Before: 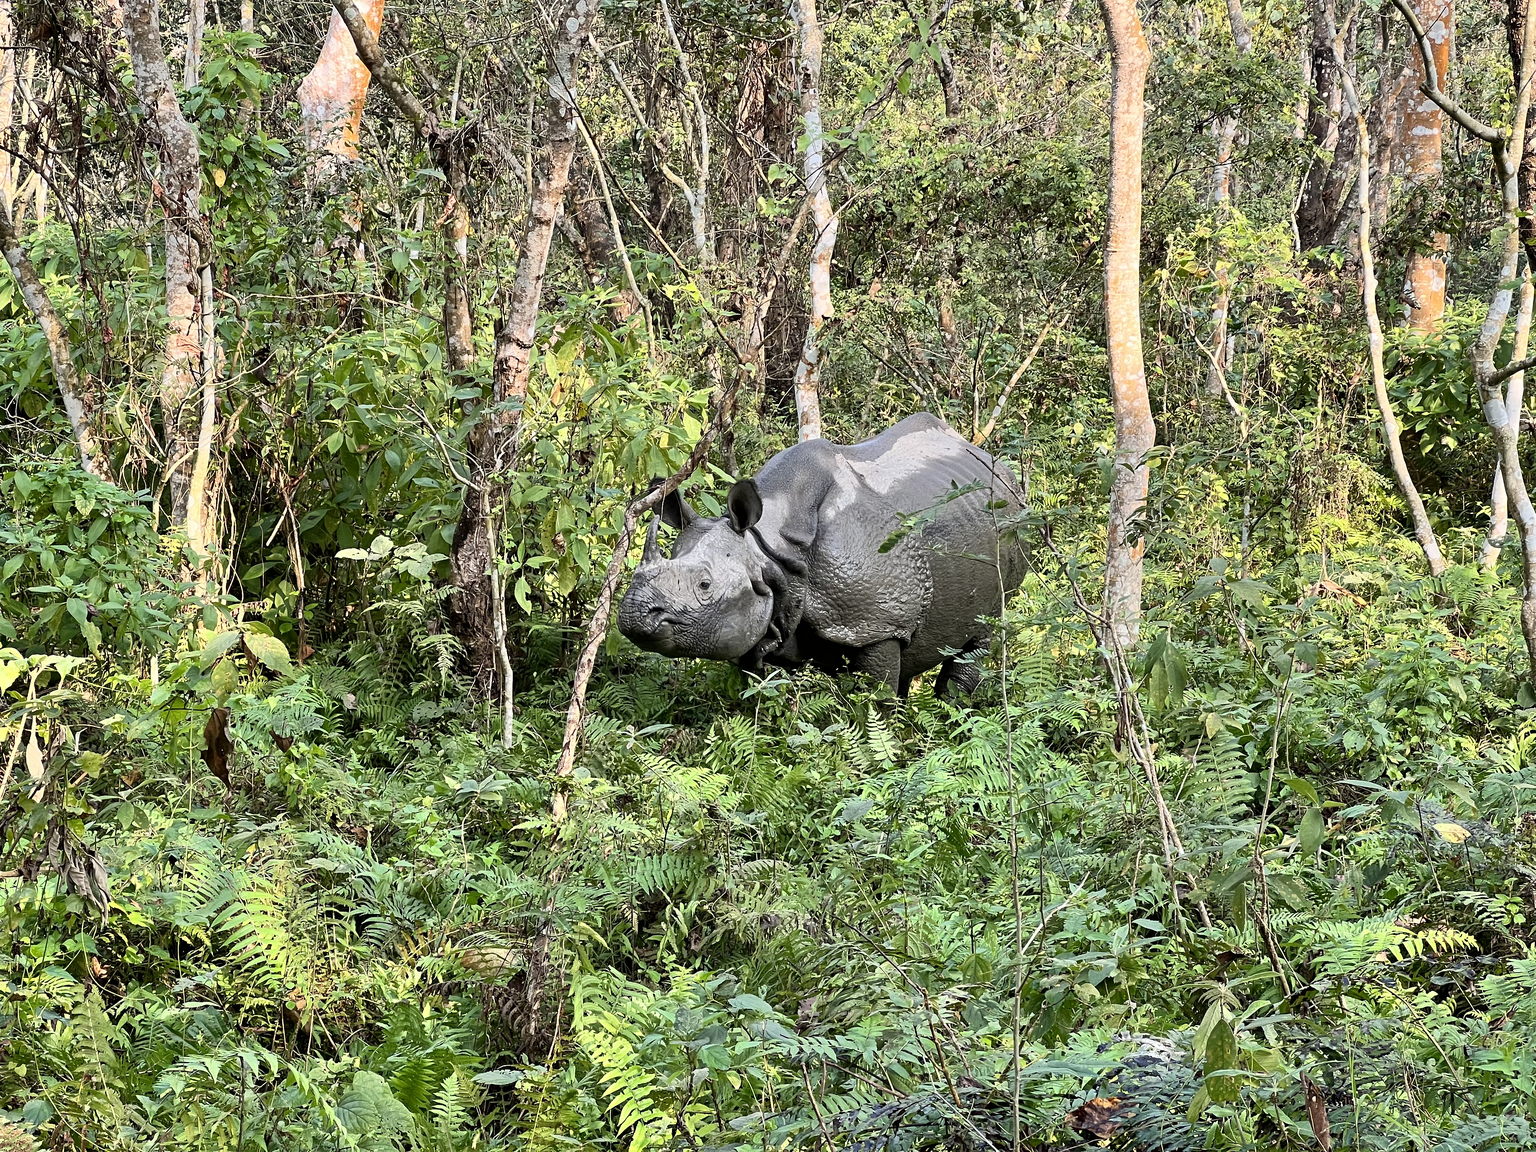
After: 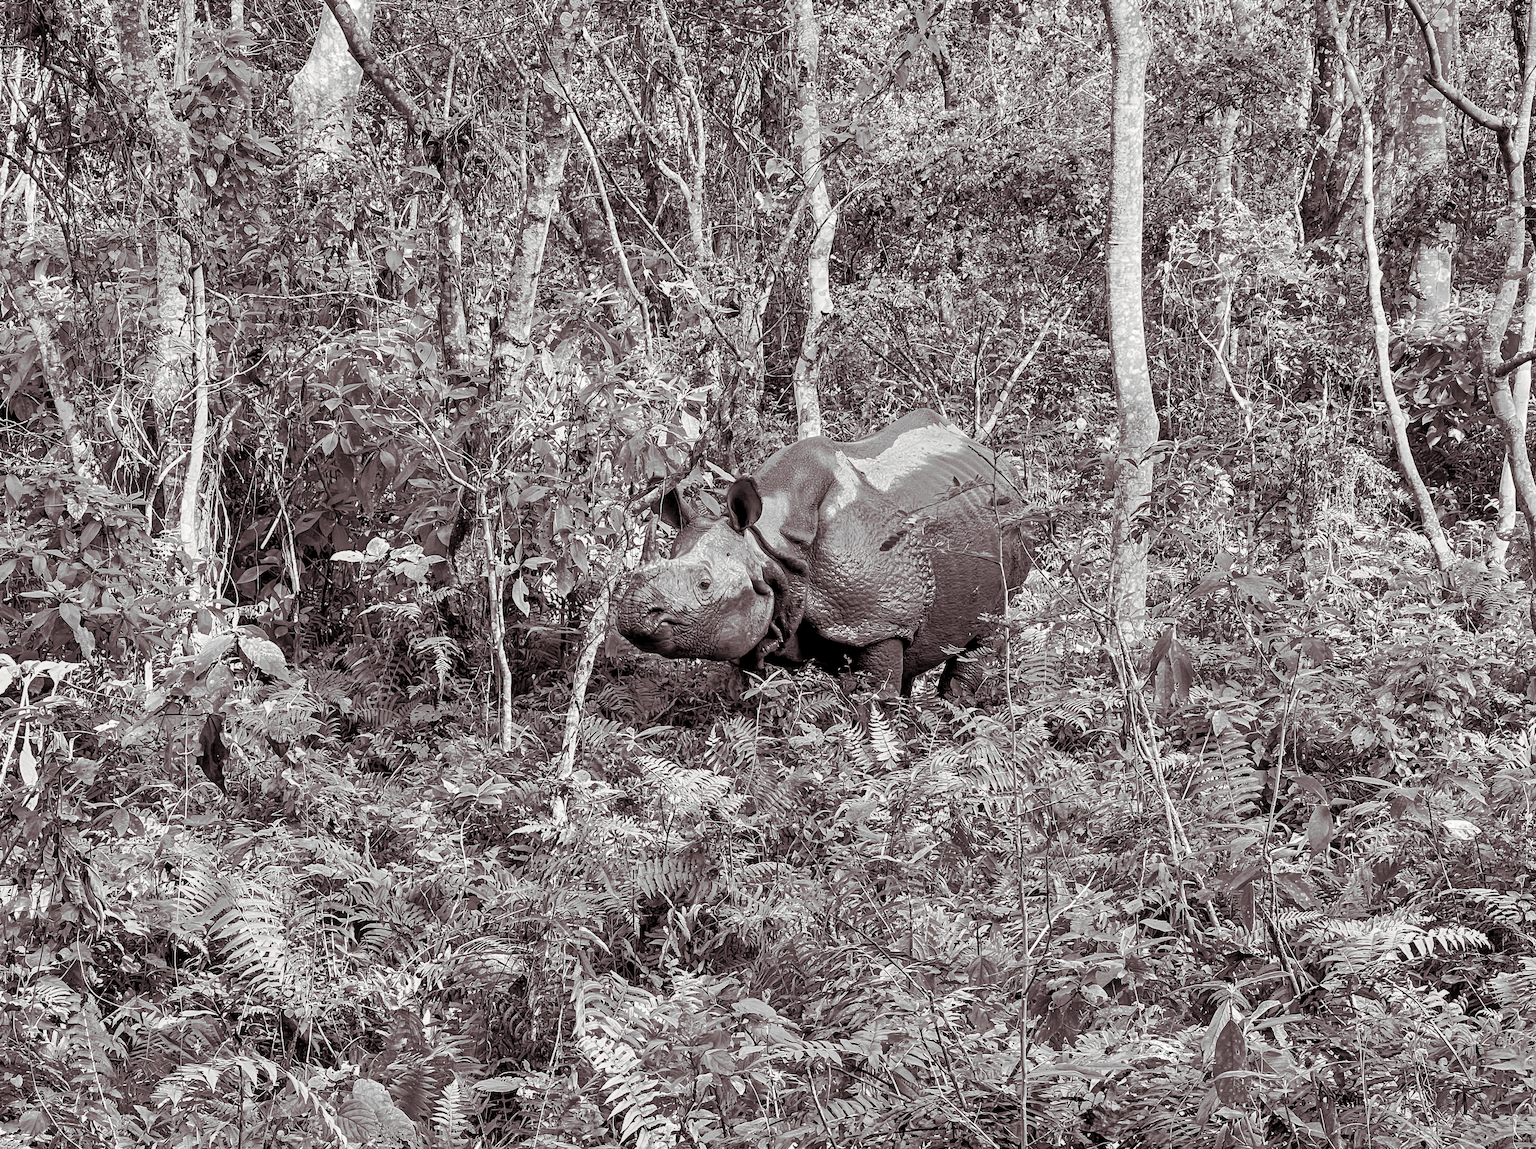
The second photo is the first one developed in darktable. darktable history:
rotate and perspective: rotation -0.45°, automatic cropping original format, crop left 0.008, crop right 0.992, crop top 0.012, crop bottom 0.988
local contrast: on, module defaults
color balance rgb: perceptual saturation grading › global saturation 20%, perceptual saturation grading › highlights -25%, perceptual saturation grading › shadows 50%
shadows and highlights: on, module defaults
monochrome: on, module defaults
split-toning: shadows › saturation 0.24, highlights › hue 54°, highlights › saturation 0.24
